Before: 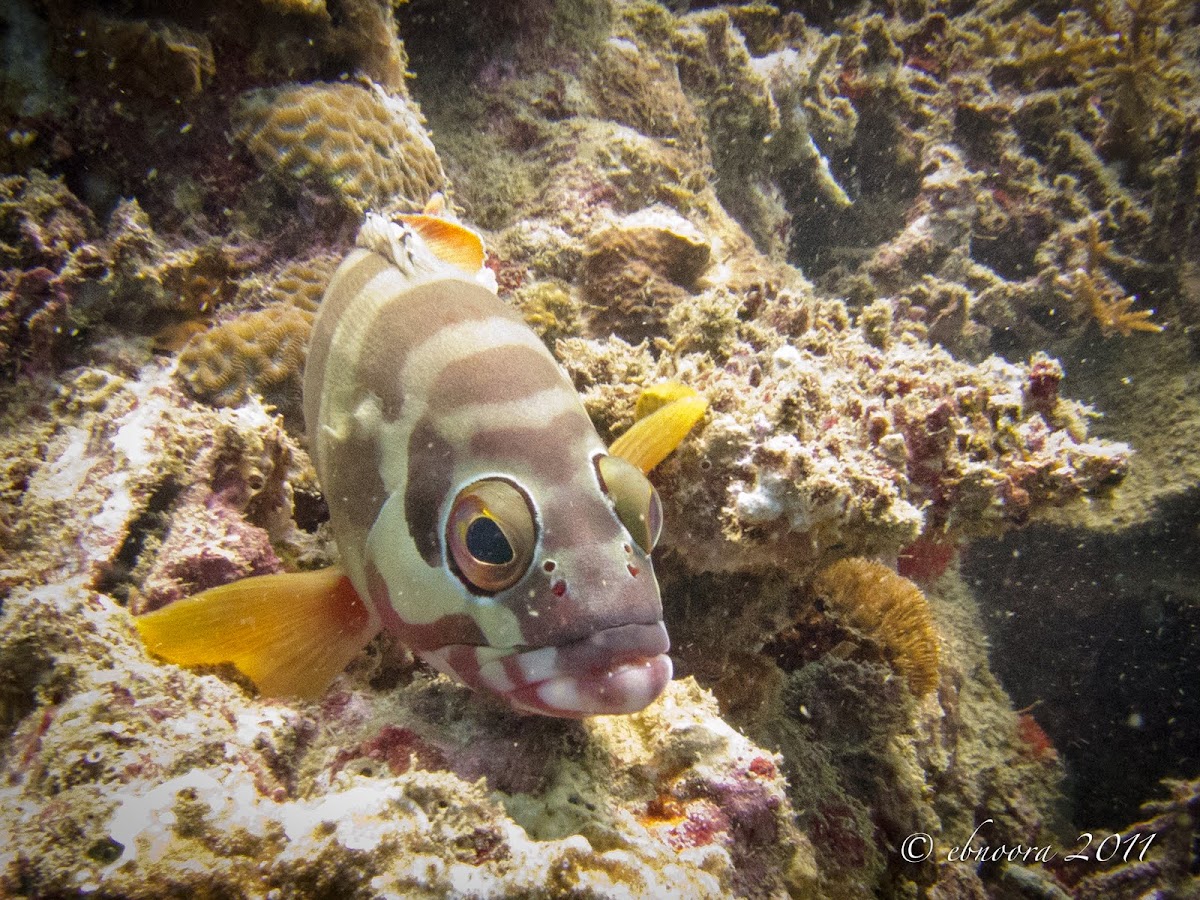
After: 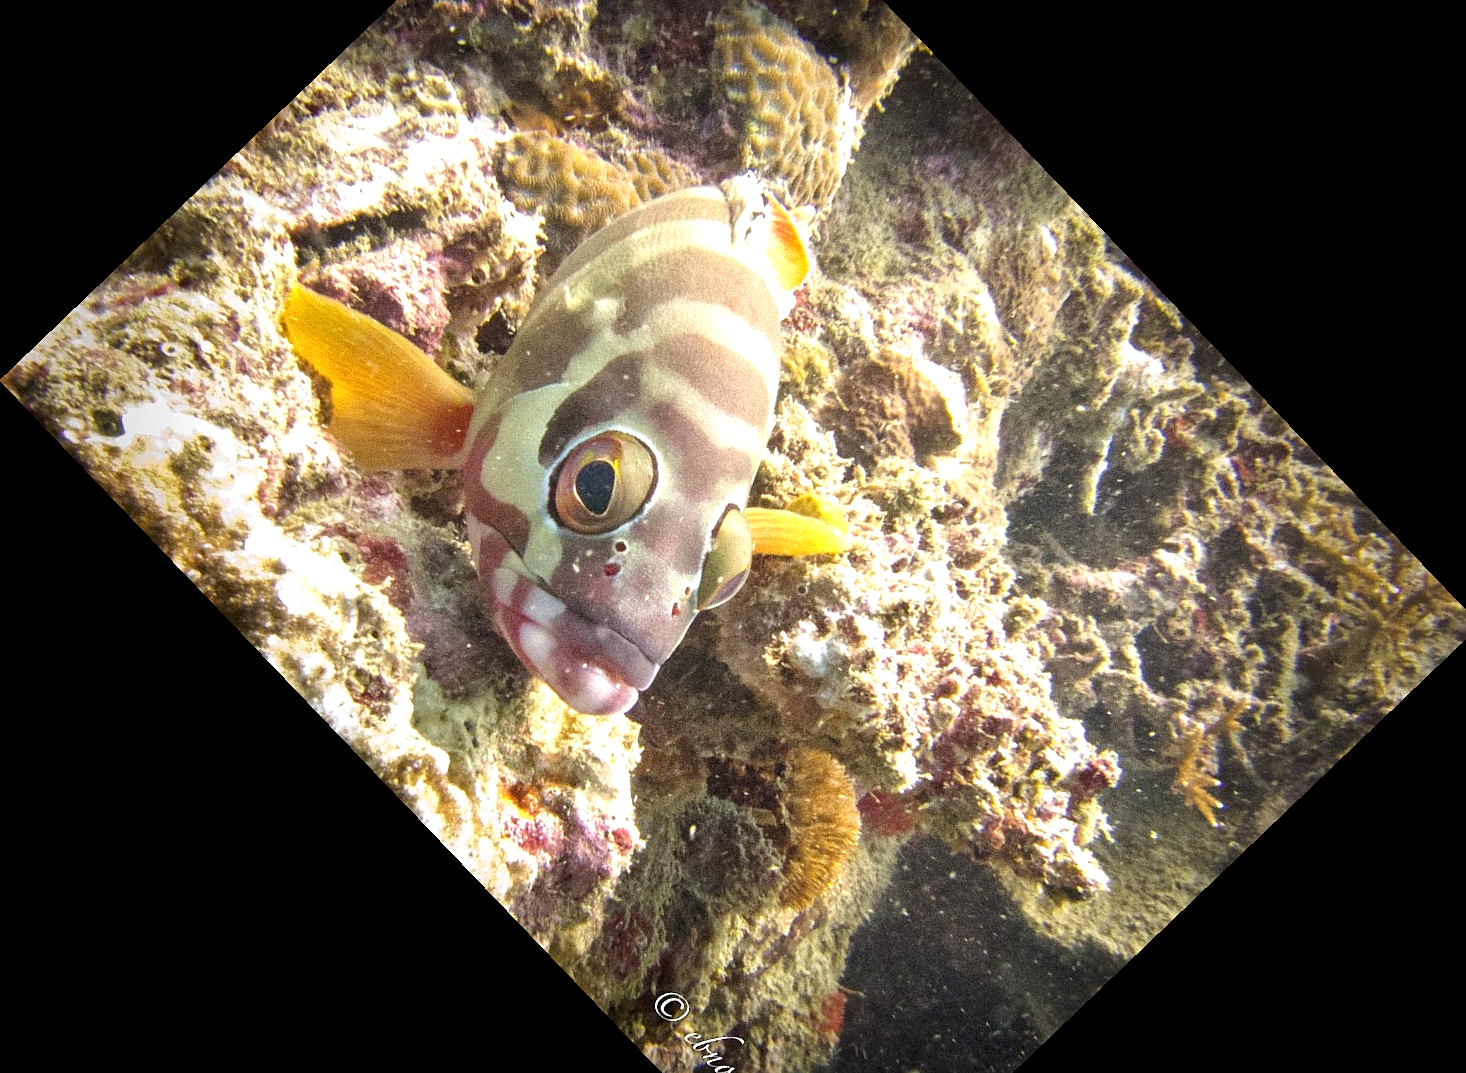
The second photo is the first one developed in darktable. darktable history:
exposure: exposure 0.766 EV, compensate highlight preservation false
crop and rotate: angle -46.26°, top 16.234%, right 0.912%, bottom 11.704%
sharpen: amount 0.2
